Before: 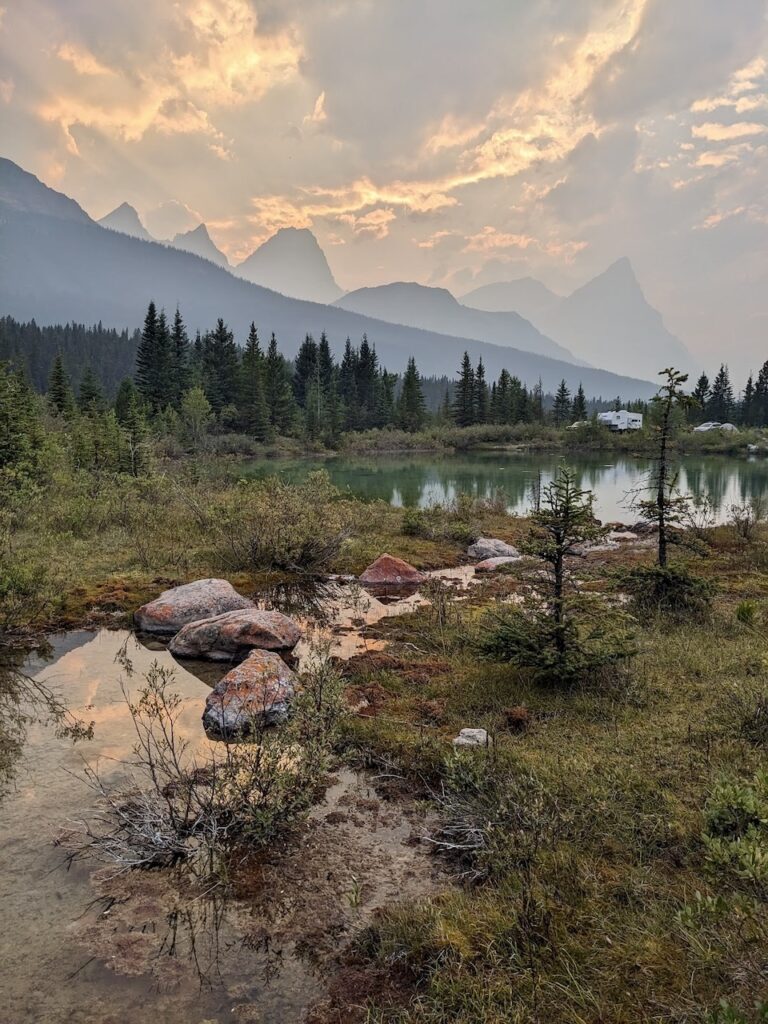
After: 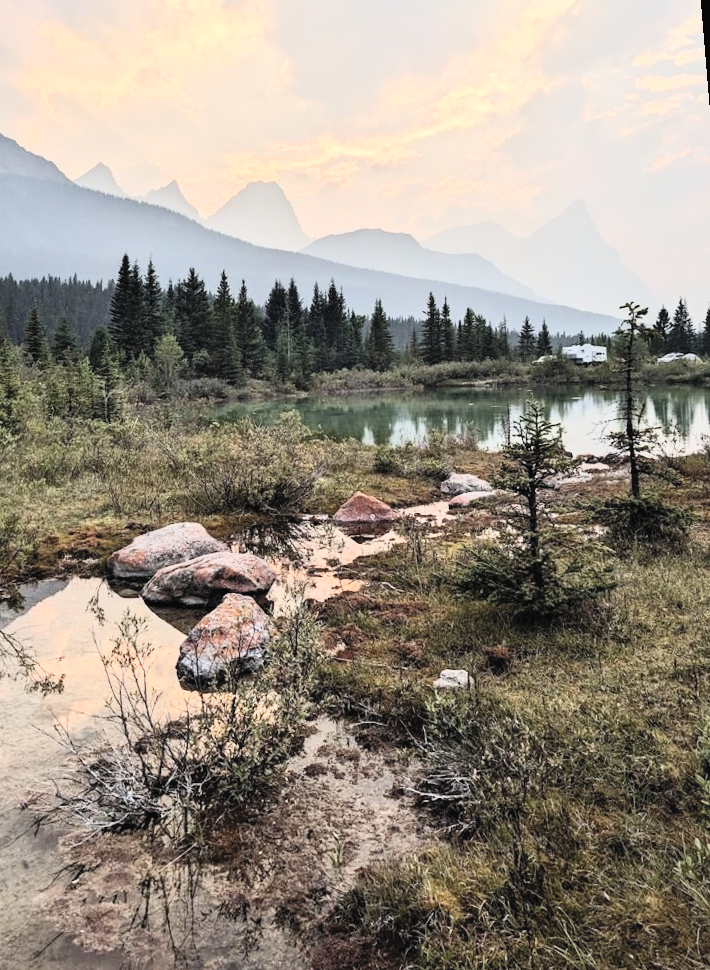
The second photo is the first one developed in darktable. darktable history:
filmic rgb: black relative exposure -7.92 EV, white relative exposure 4.13 EV, threshold 3 EV, hardness 4.02, latitude 51.22%, contrast 1.013, shadows ↔ highlights balance 5.35%, color science v5 (2021), contrast in shadows safe, contrast in highlights safe, enable highlight reconstruction true
contrast brightness saturation: contrast 0.43, brightness 0.56, saturation -0.19
rotate and perspective: rotation -1.68°, lens shift (vertical) -0.146, crop left 0.049, crop right 0.912, crop top 0.032, crop bottom 0.96
